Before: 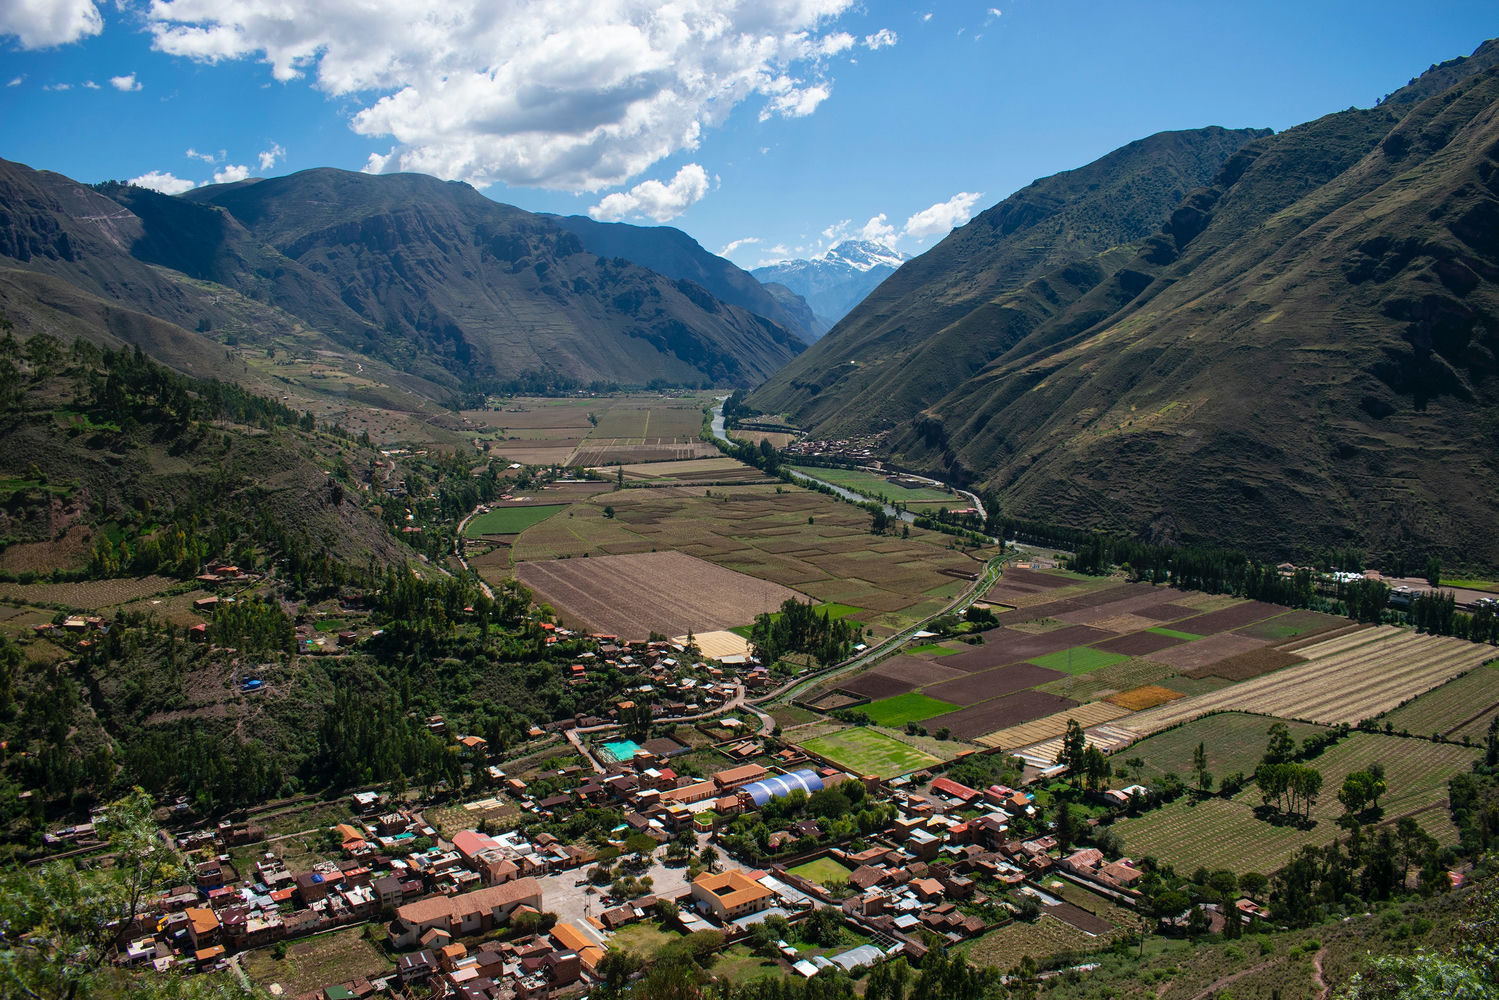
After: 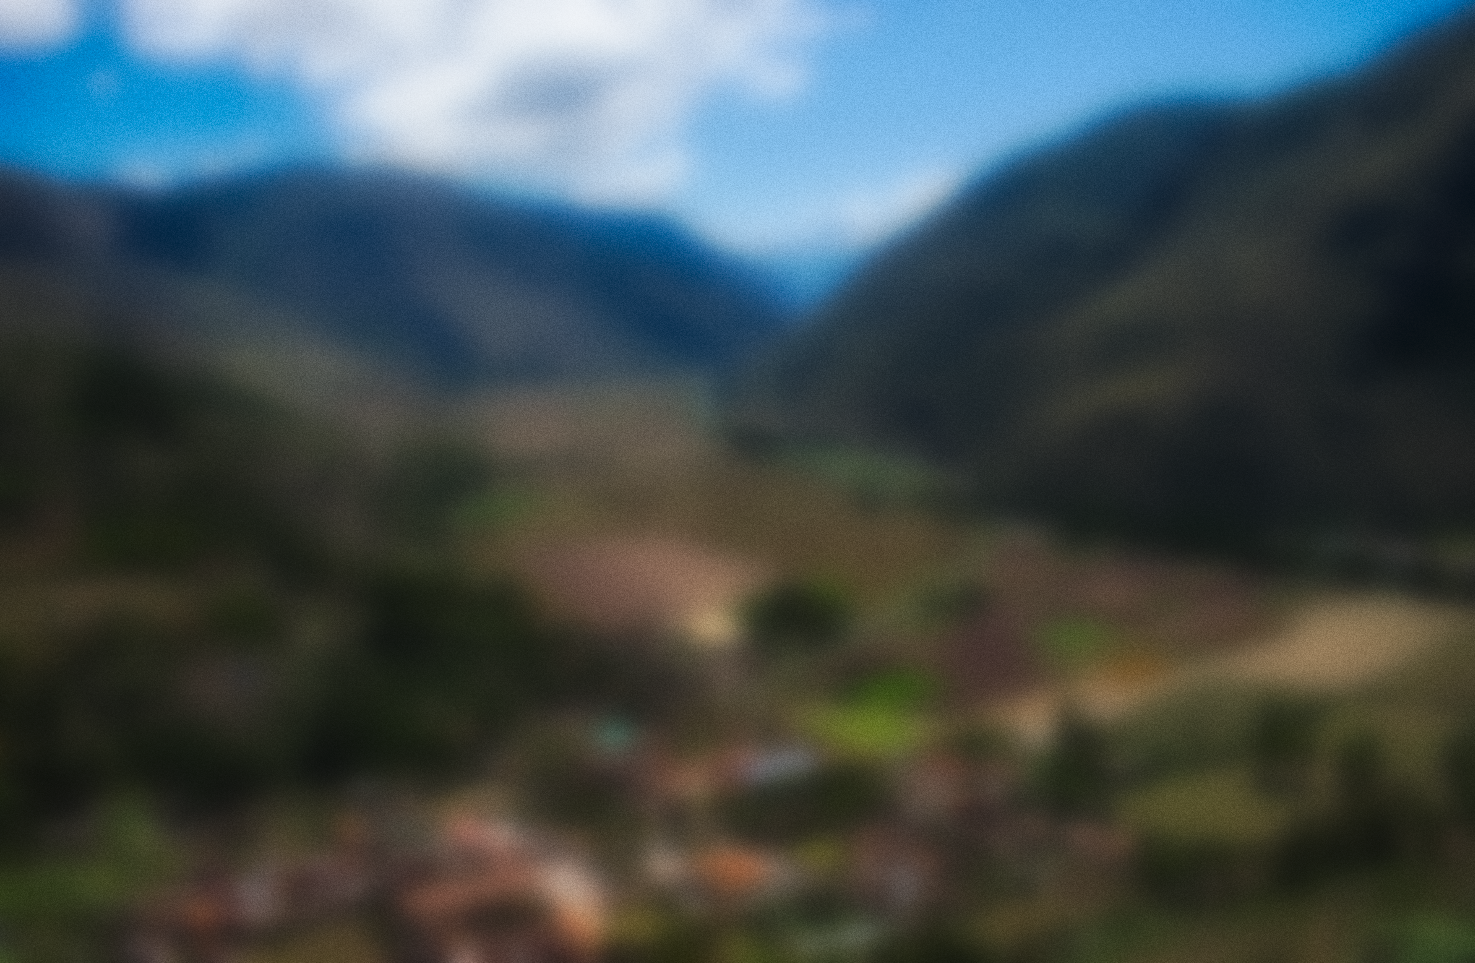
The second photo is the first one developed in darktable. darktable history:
tone curve: curves: ch0 [(0, 0) (0.003, 0.003) (0.011, 0.011) (0.025, 0.022) (0.044, 0.039) (0.069, 0.055) (0.1, 0.074) (0.136, 0.101) (0.177, 0.134) (0.224, 0.171) (0.277, 0.216) (0.335, 0.277) (0.399, 0.345) (0.468, 0.427) (0.543, 0.526) (0.623, 0.636) (0.709, 0.731) (0.801, 0.822) (0.898, 0.917) (1, 1)], preserve colors none
lowpass: radius 16, unbound 0
rotate and perspective: rotation -1.42°, crop left 0.016, crop right 0.984, crop top 0.035, crop bottom 0.965
grain: coarseness 0.47 ISO
